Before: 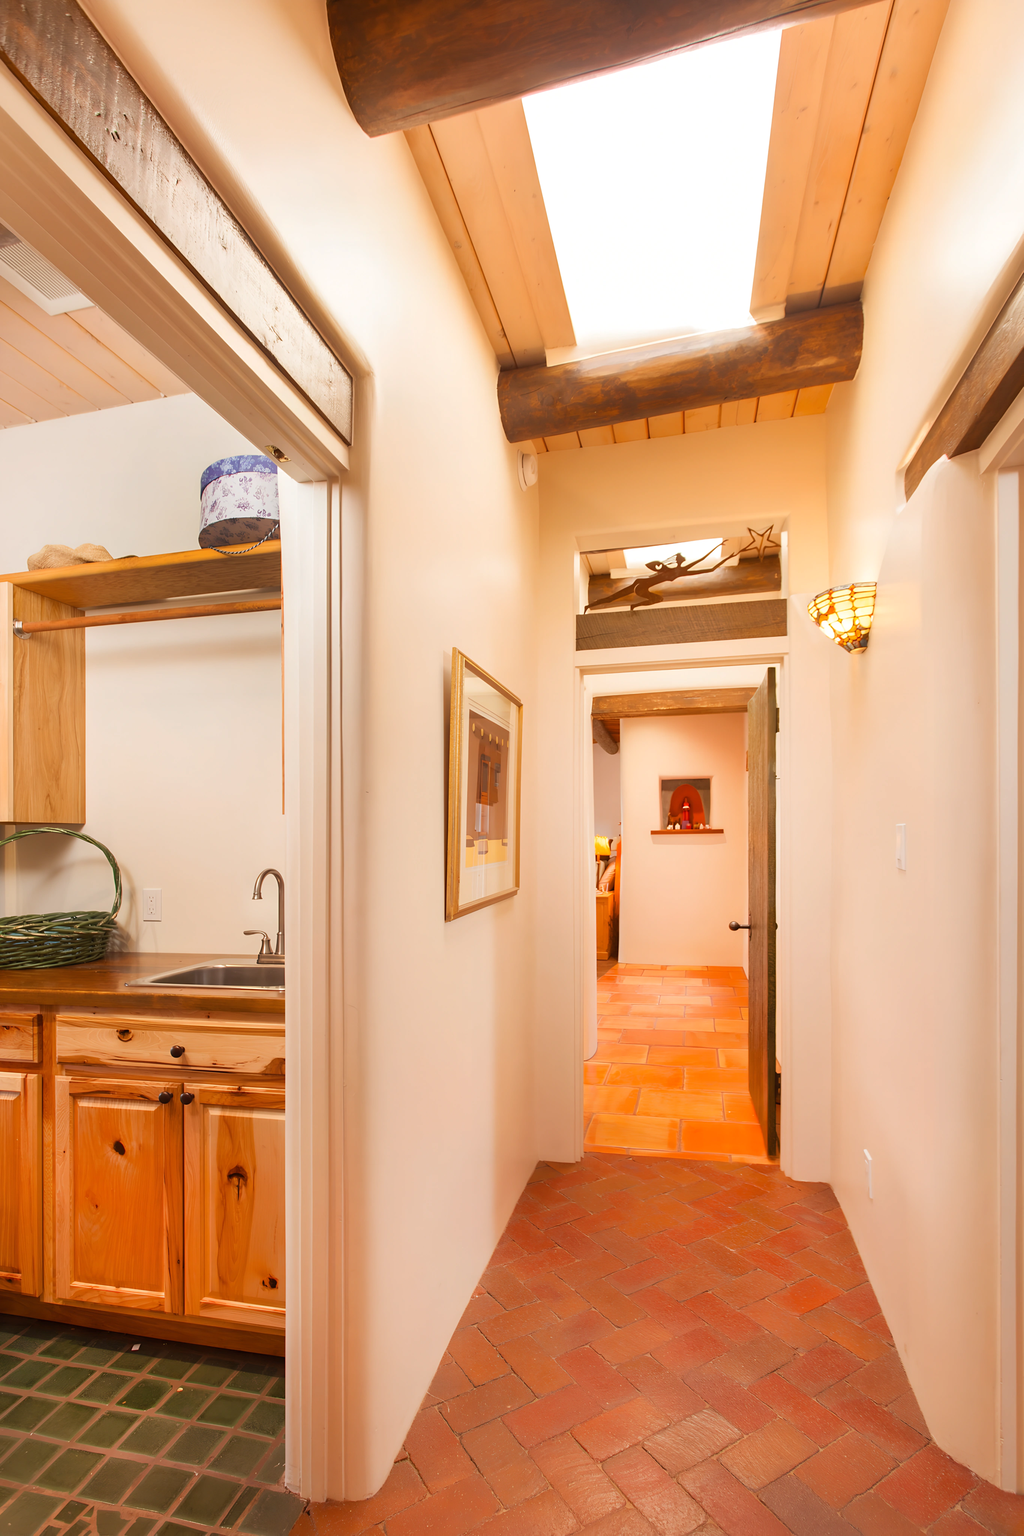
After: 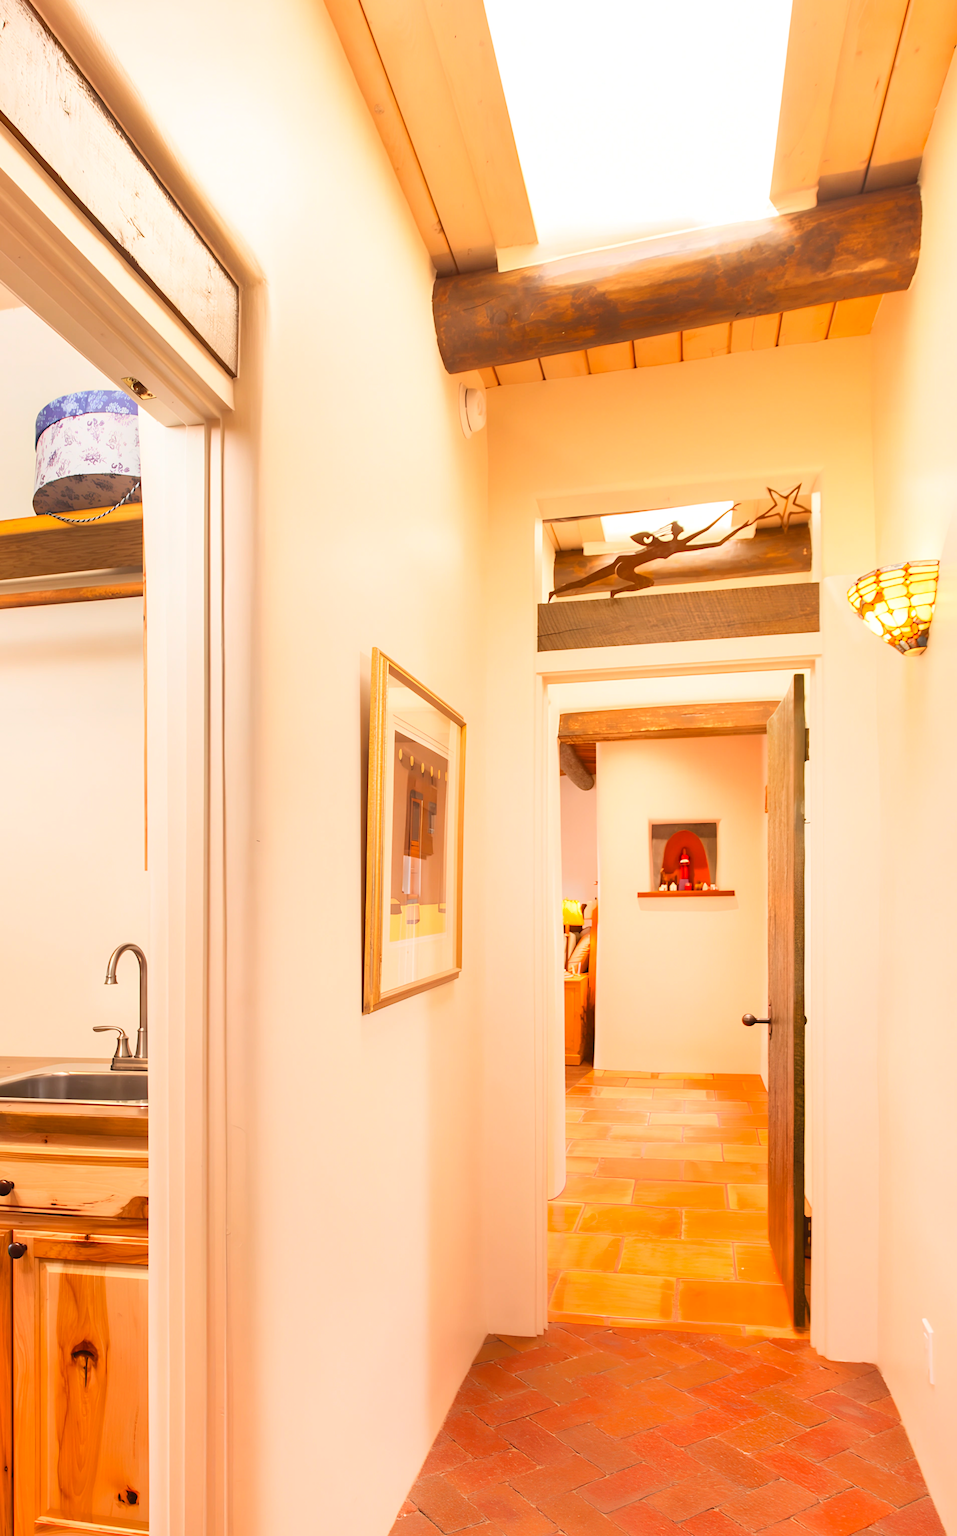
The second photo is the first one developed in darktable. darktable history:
crop and rotate: left 17.046%, top 10.659%, right 12.989%, bottom 14.553%
contrast brightness saturation: contrast 0.2, brightness 0.16, saturation 0.22
